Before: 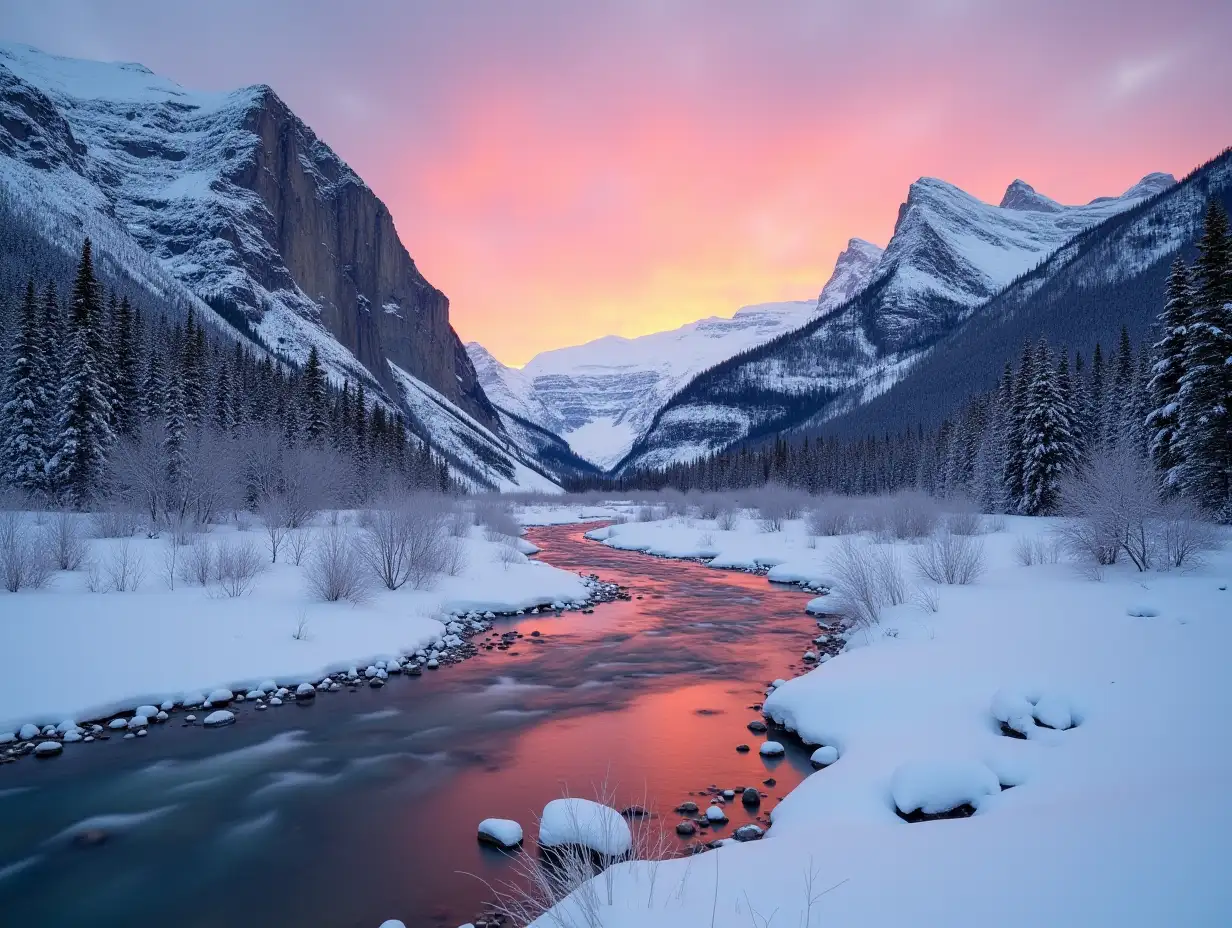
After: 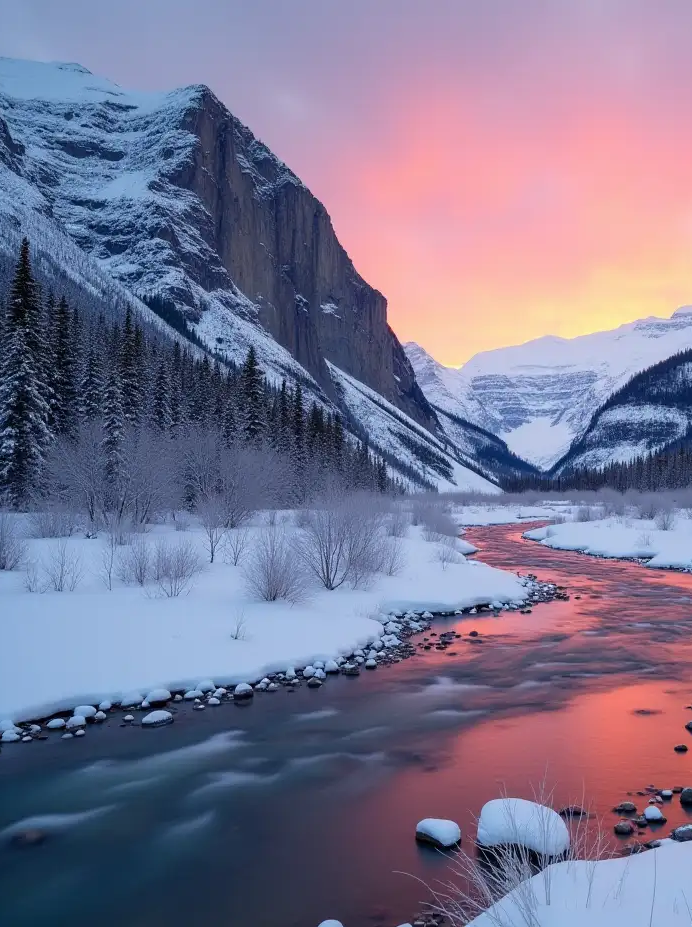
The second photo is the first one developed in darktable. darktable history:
crop: left 5.079%, right 38.688%
